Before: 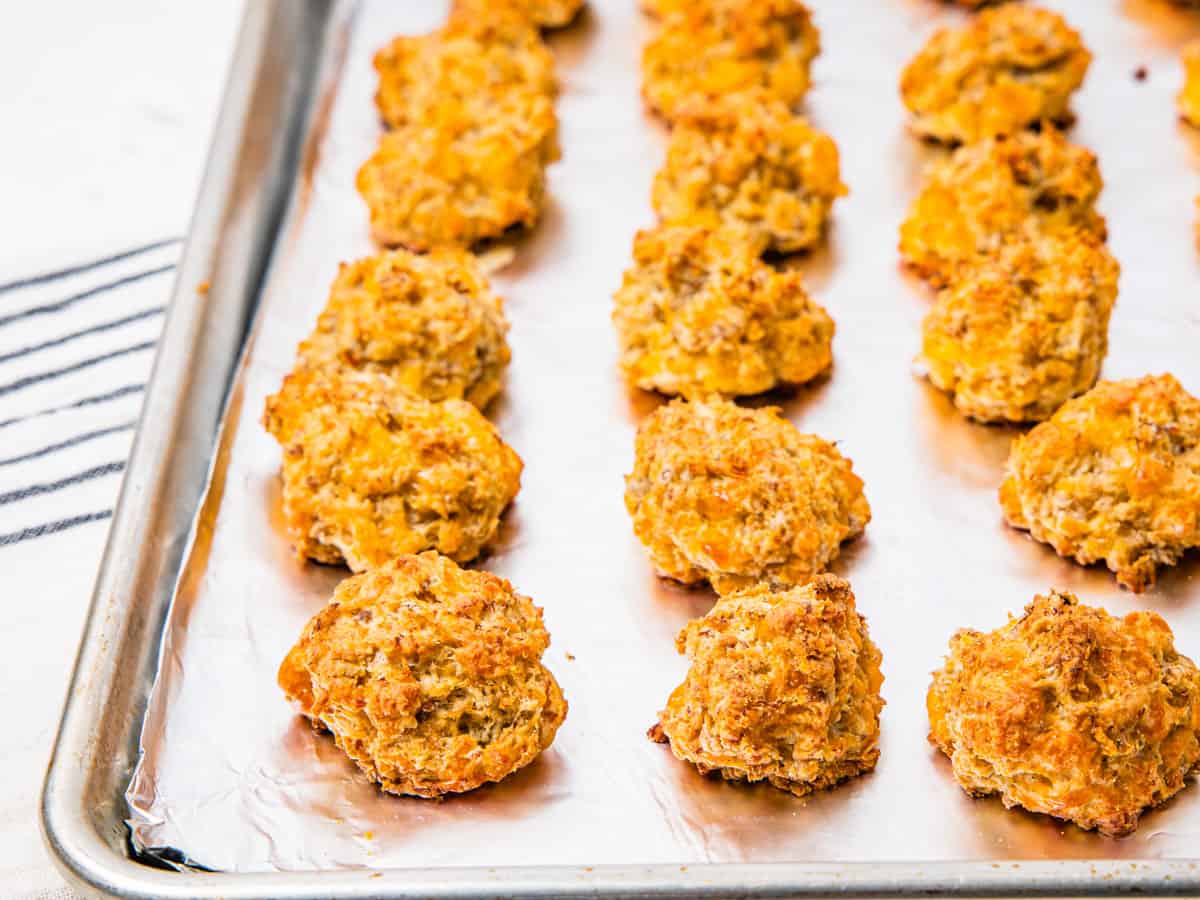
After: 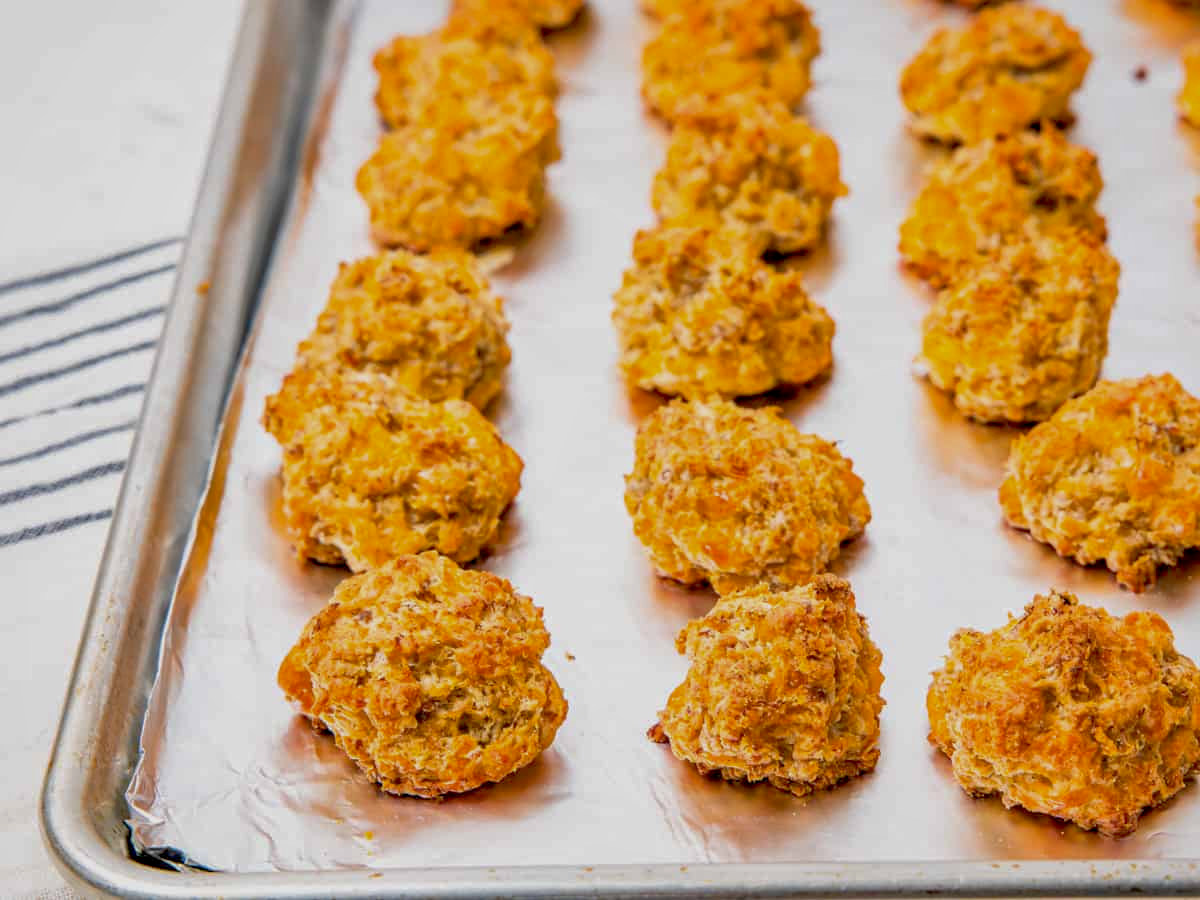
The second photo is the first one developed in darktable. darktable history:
shadows and highlights: on, module defaults
exposure: black level correction 0.006, exposure -0.226 EV, compensate highlight preservation false
